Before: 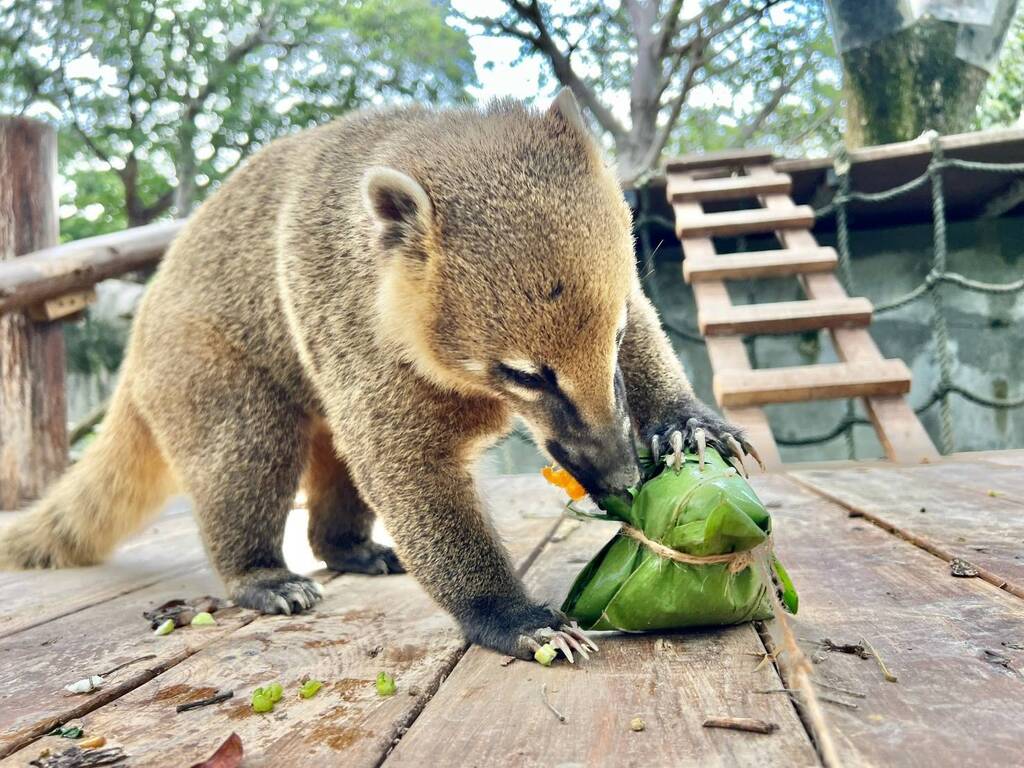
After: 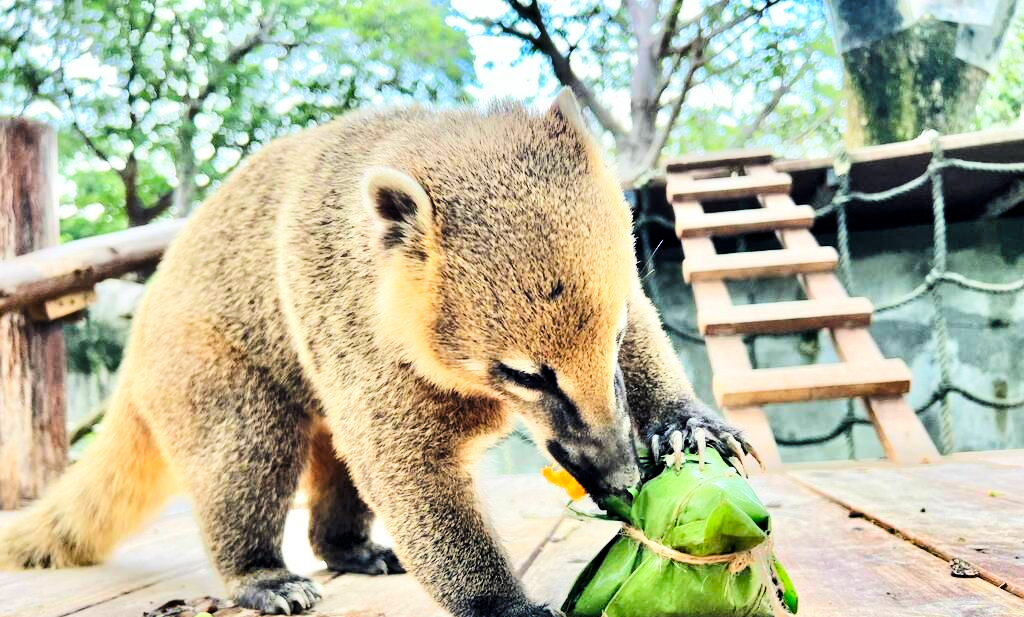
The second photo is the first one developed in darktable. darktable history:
tone curve: curves: ch0 [(0, 0) (0.004, 0) (0.133, 0.071) (0.325, 0.456) (0.832, 0.957) (1, 1)], color space Lab, linked channels, preserve colors none
crop: bottom 19.644%
shadows and highlights: low approximation 0.01, soften with gaussian
